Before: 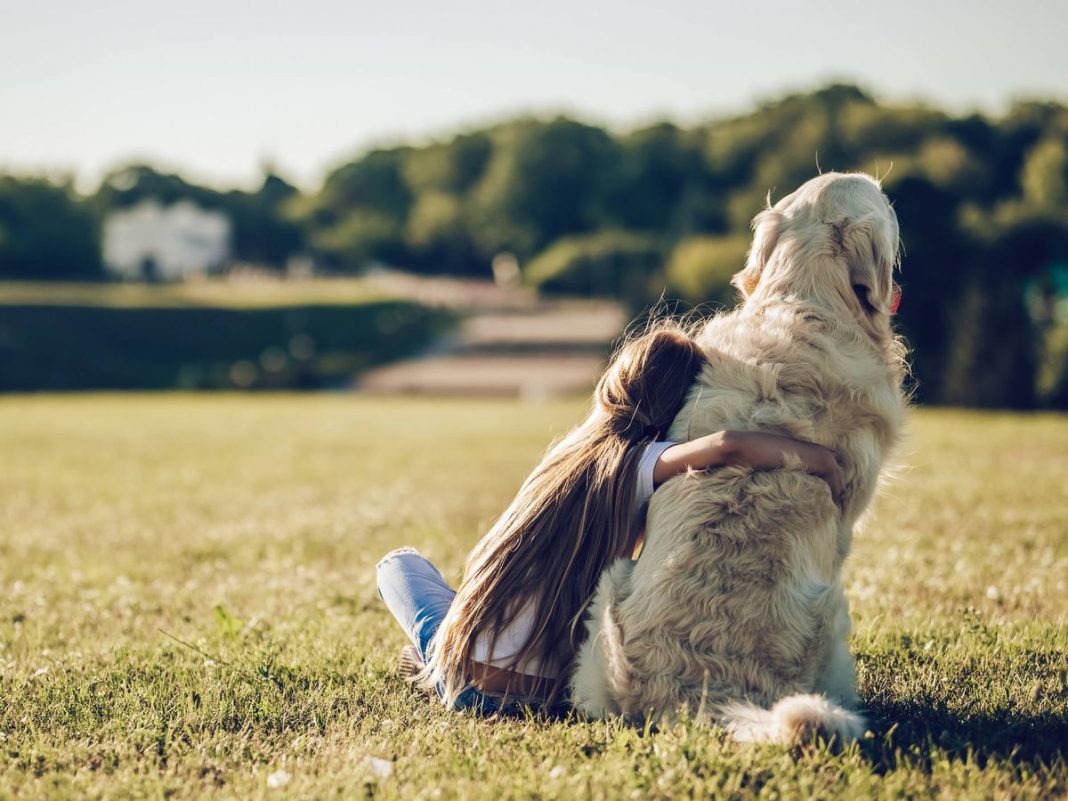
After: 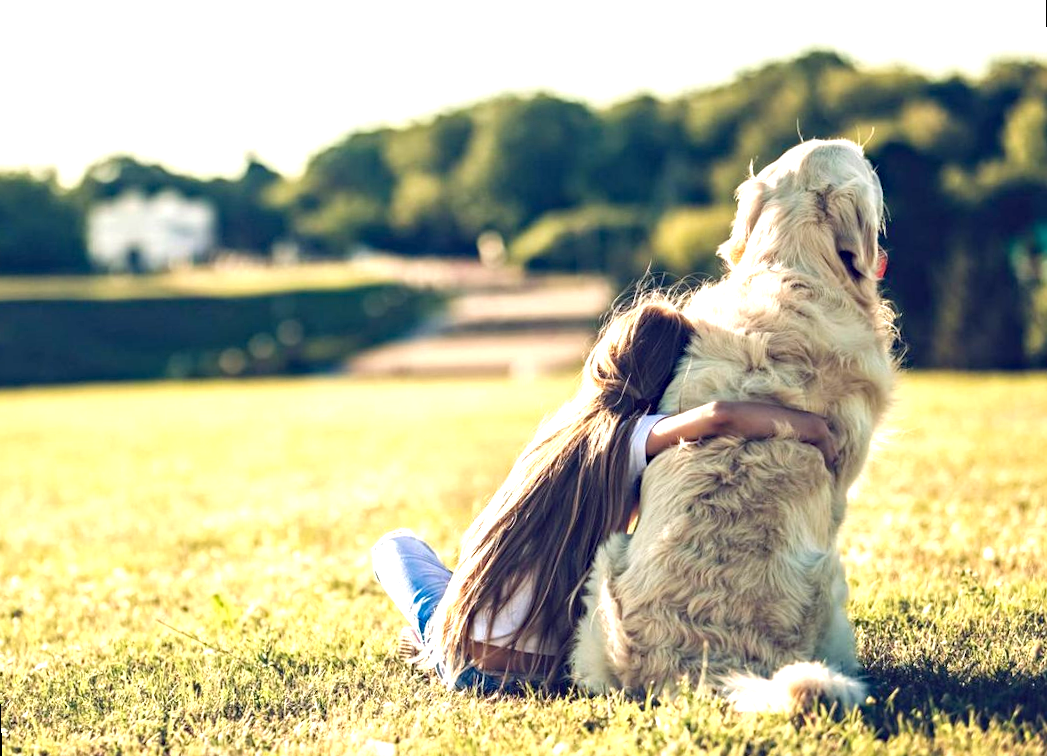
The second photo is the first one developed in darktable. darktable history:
haze removal: compatibility mode true, adaptive false
rotate and perspective: rotation -2°, crop left 0.022, crop right 0.978, crop top 0.049, crop bottom 0.951
exposure: exposure 1.061 EV, compensate highlight preservation false
